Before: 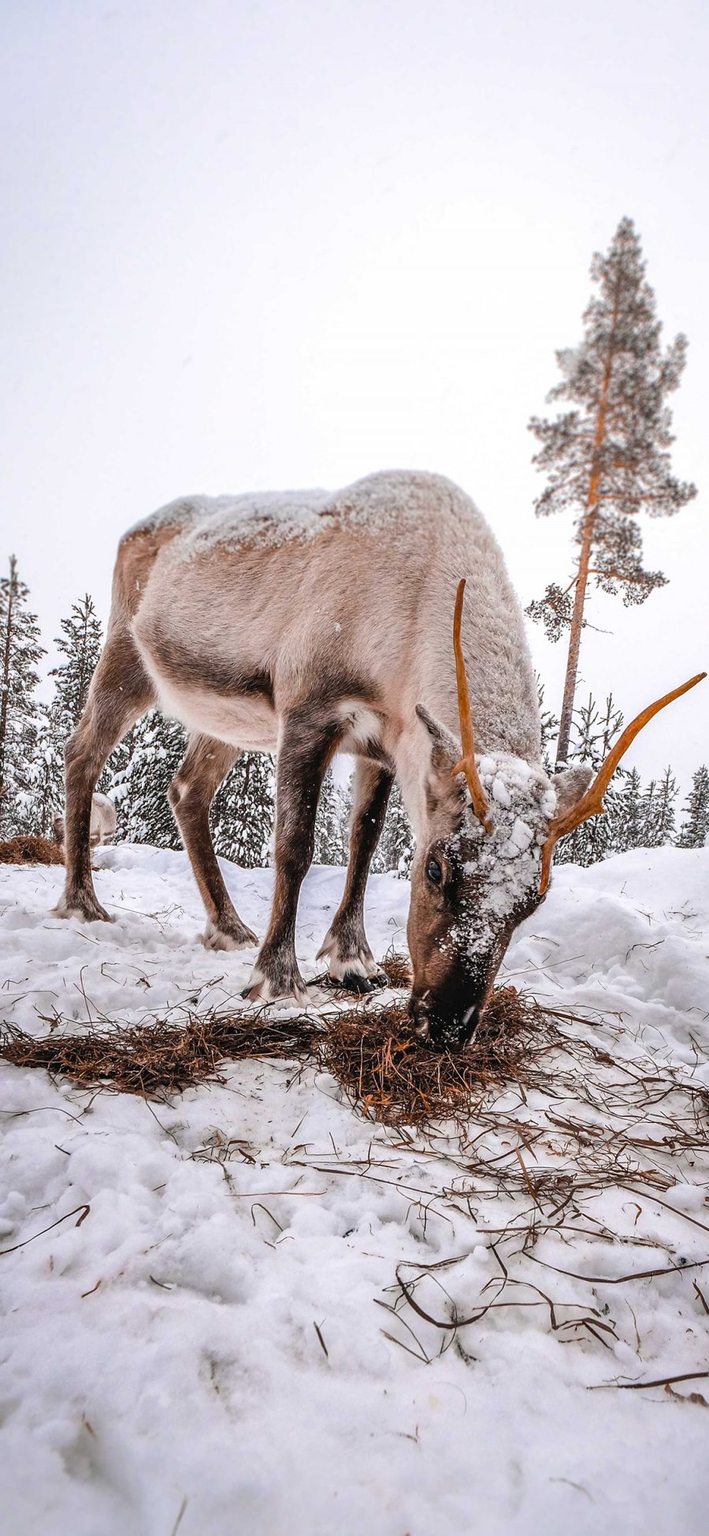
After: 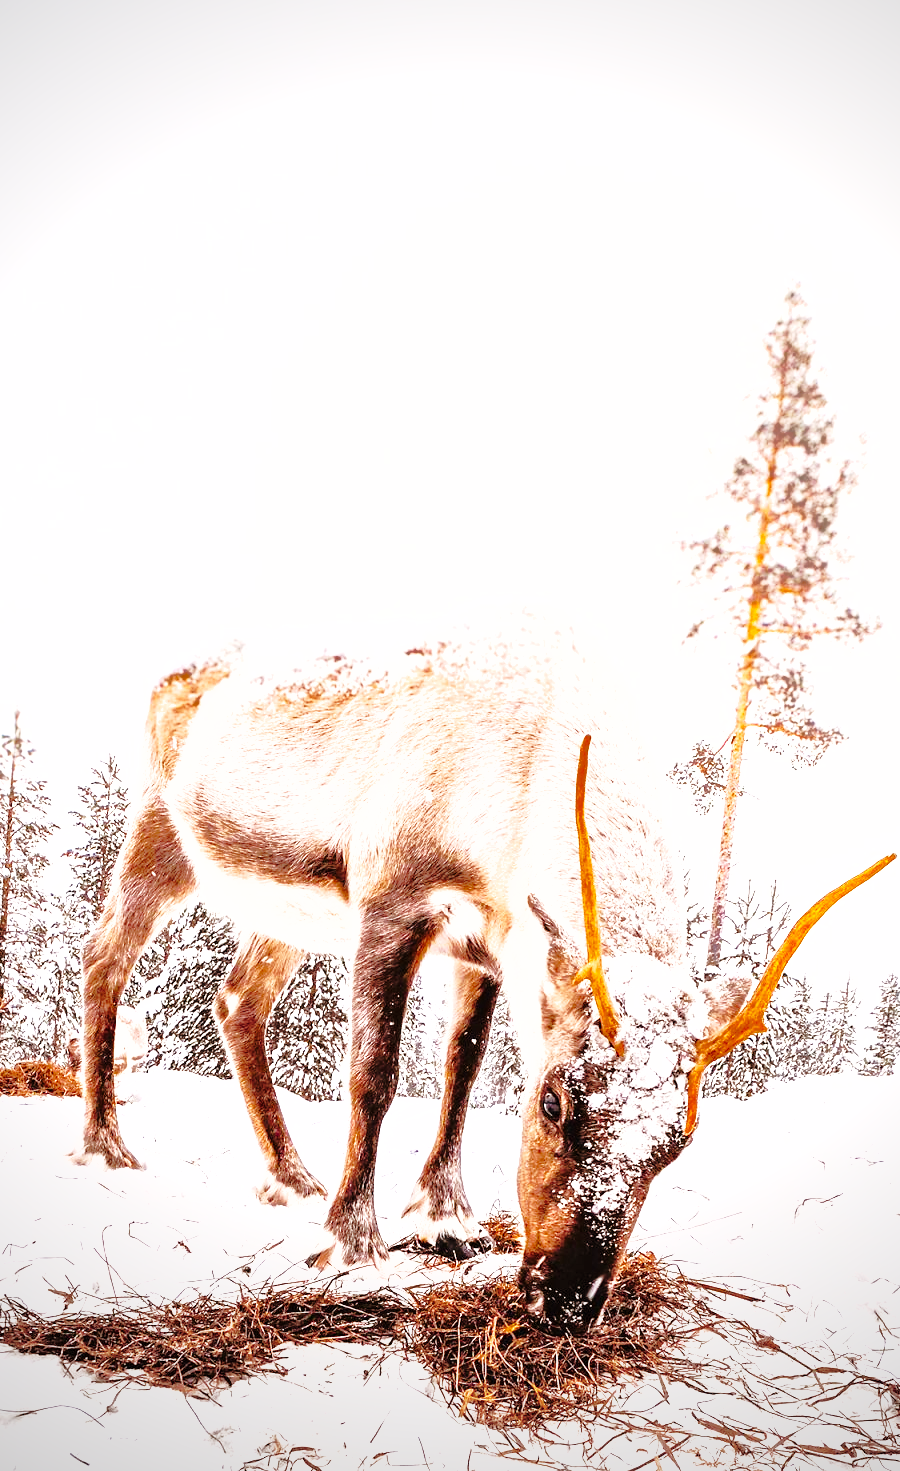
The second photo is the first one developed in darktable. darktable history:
crop: bottom 24.482%
exposure: black level correction 0.001, exposure 0.499 EV, compensate highlight preservation false
base curve: curves: ch0 [(0, 0) (0.028, 0.03) (0.121, 0.232) (0.46, 0.748) (0.859, 0.968) (1, 1)], preserve colors none
vignetting: fall-off radius 60.84%, center (0.036, -0.097), unbound false
tone equalizer: -8 EV -1.08 EV, -7 EV -0.995 EV, -6 EV -0.842 EV, -5 EV -0.606 EV, -3 EV 0.563 EV, -2 EV 0.876 EV, -1 EV 1 EV, +0 EV 1.06 EV, mask exposure compensation -0.506 EV
shadows and highlights: on, module defaults
color balance rgb: shadows lift › chroma 9.884%, shadows lift › hue 43.06°, highlights gain › chroma 2.065%, highlights gain › hue 46.87°, perceptual saturation grading › global saturation 25.466%
